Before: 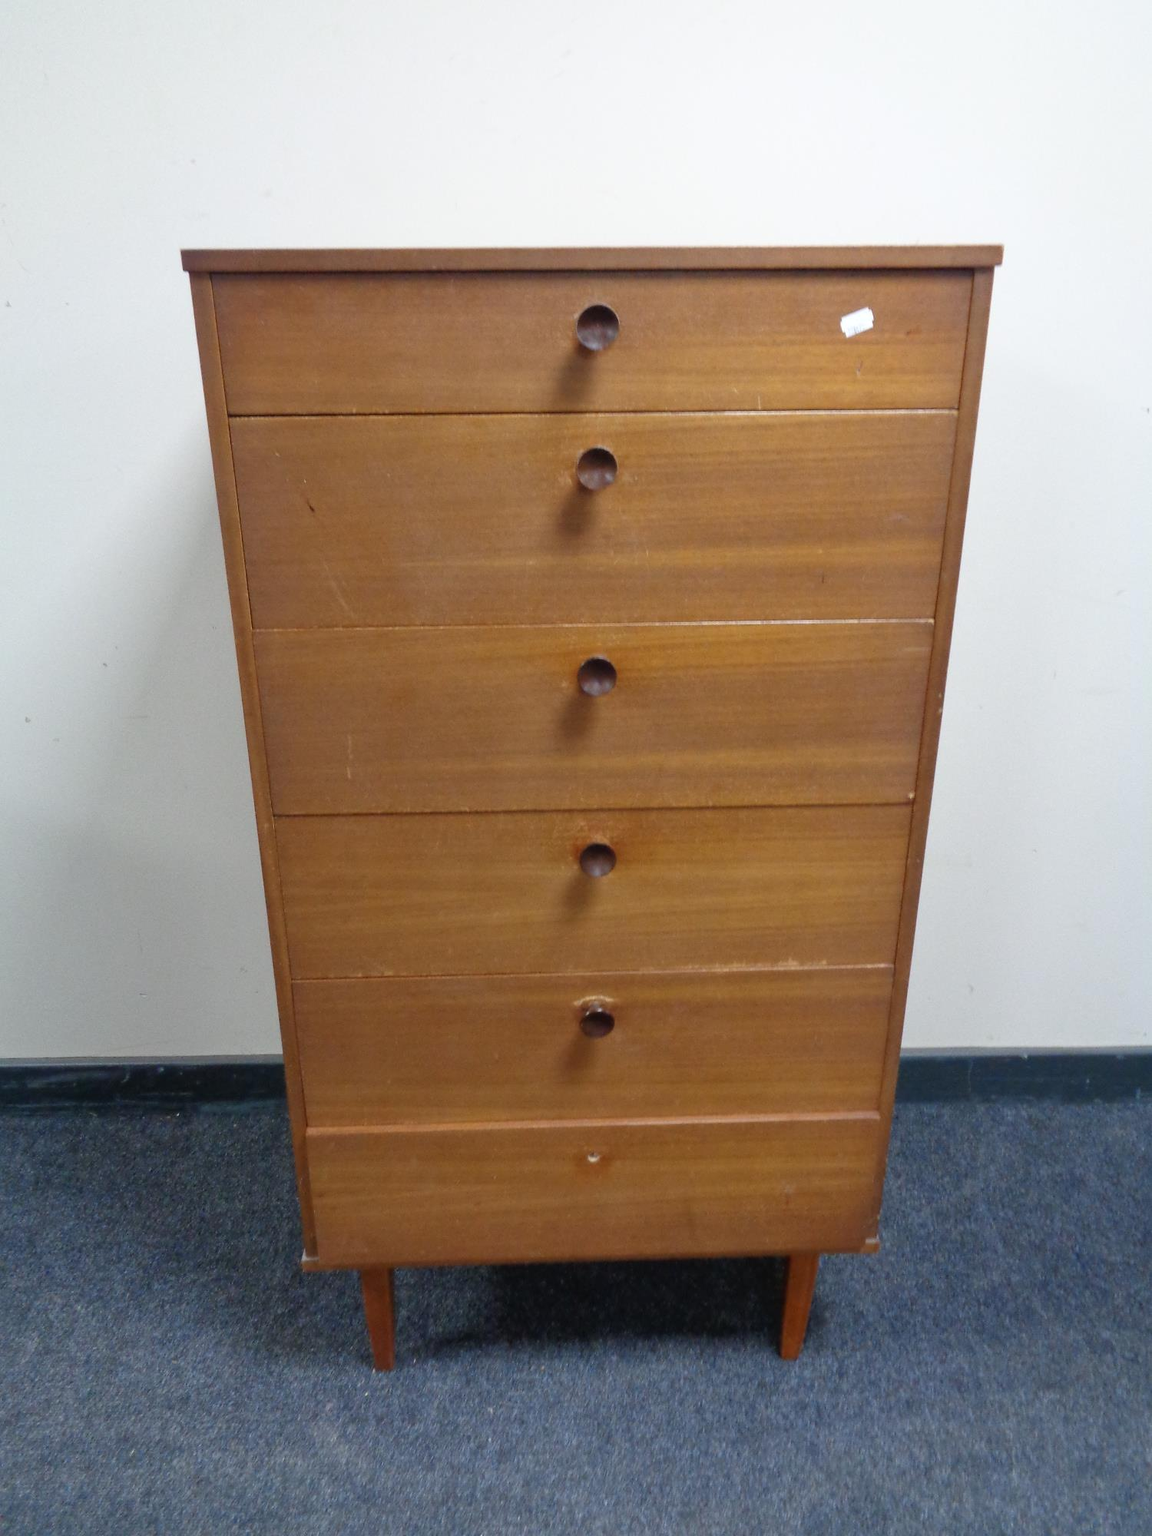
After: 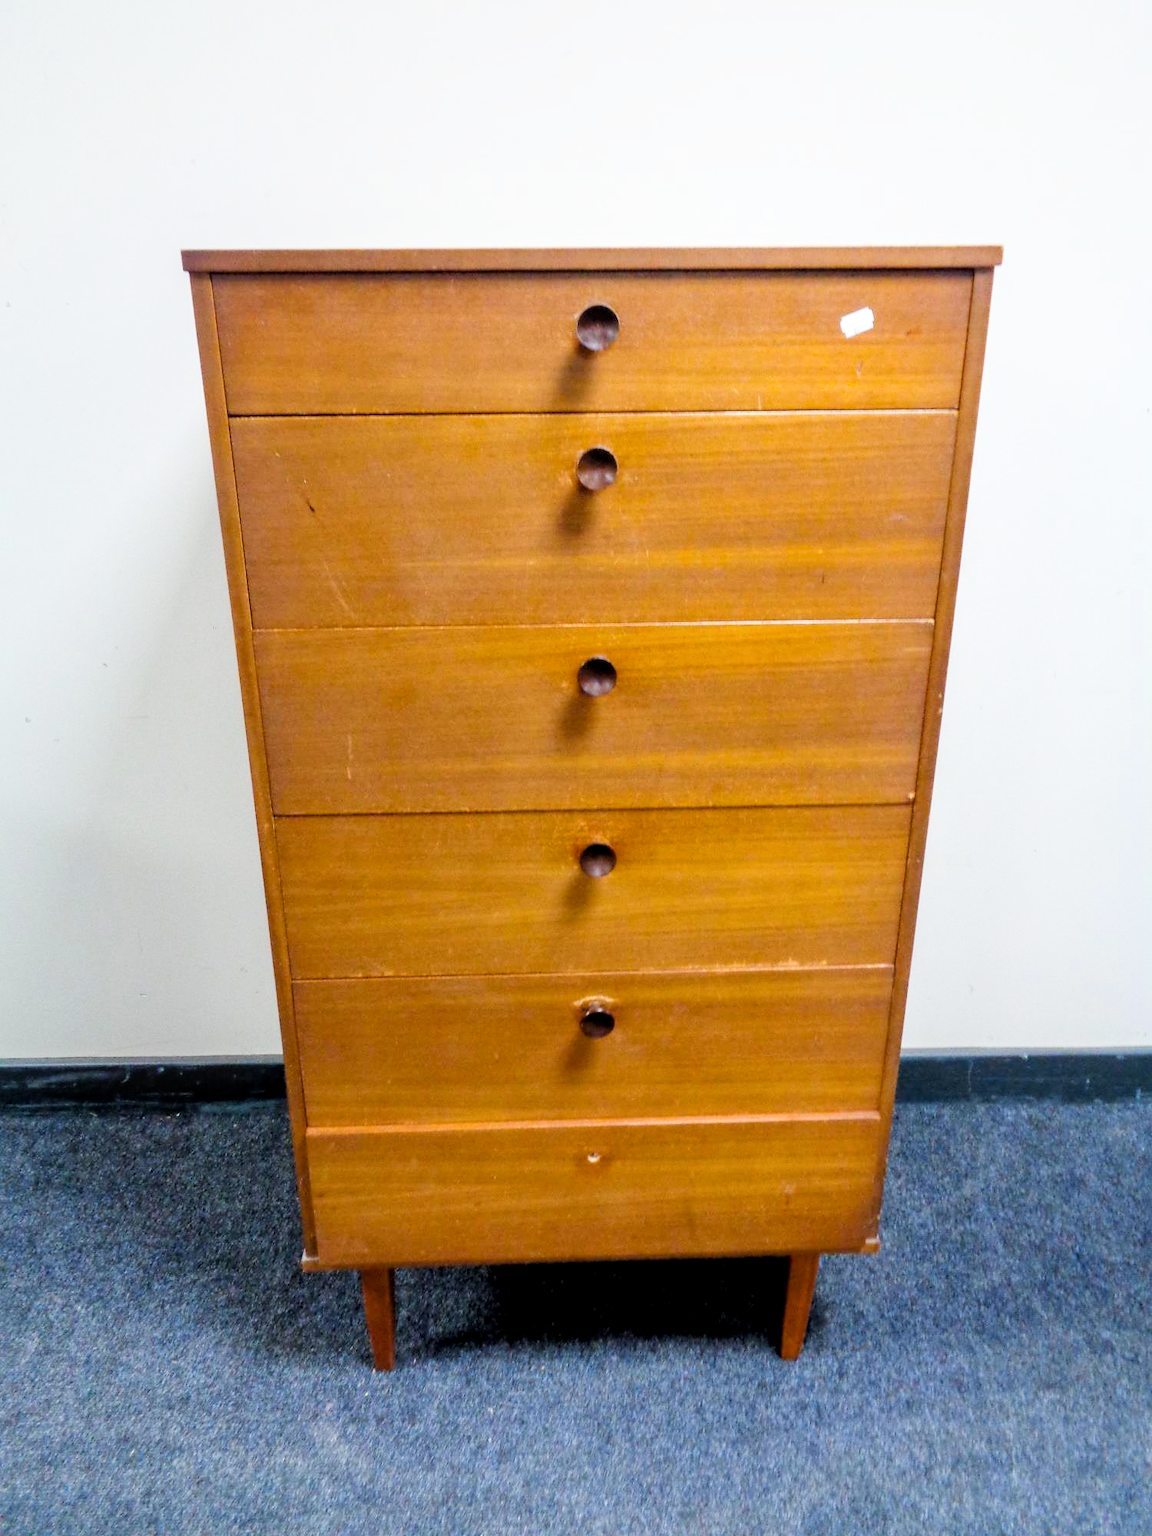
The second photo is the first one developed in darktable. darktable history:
local contrast: on, module defaults
color balance rgb: perceptual saturation grading › global saturation 30%, global vibrance 20%
exposure: black level correction 0, exposure 0.9 EV, compensate highlight preservation false
filmic rgb: black relative exposure -5 EV, hardness 2.88, contrast 1.3, highlights saturation mix -30%
